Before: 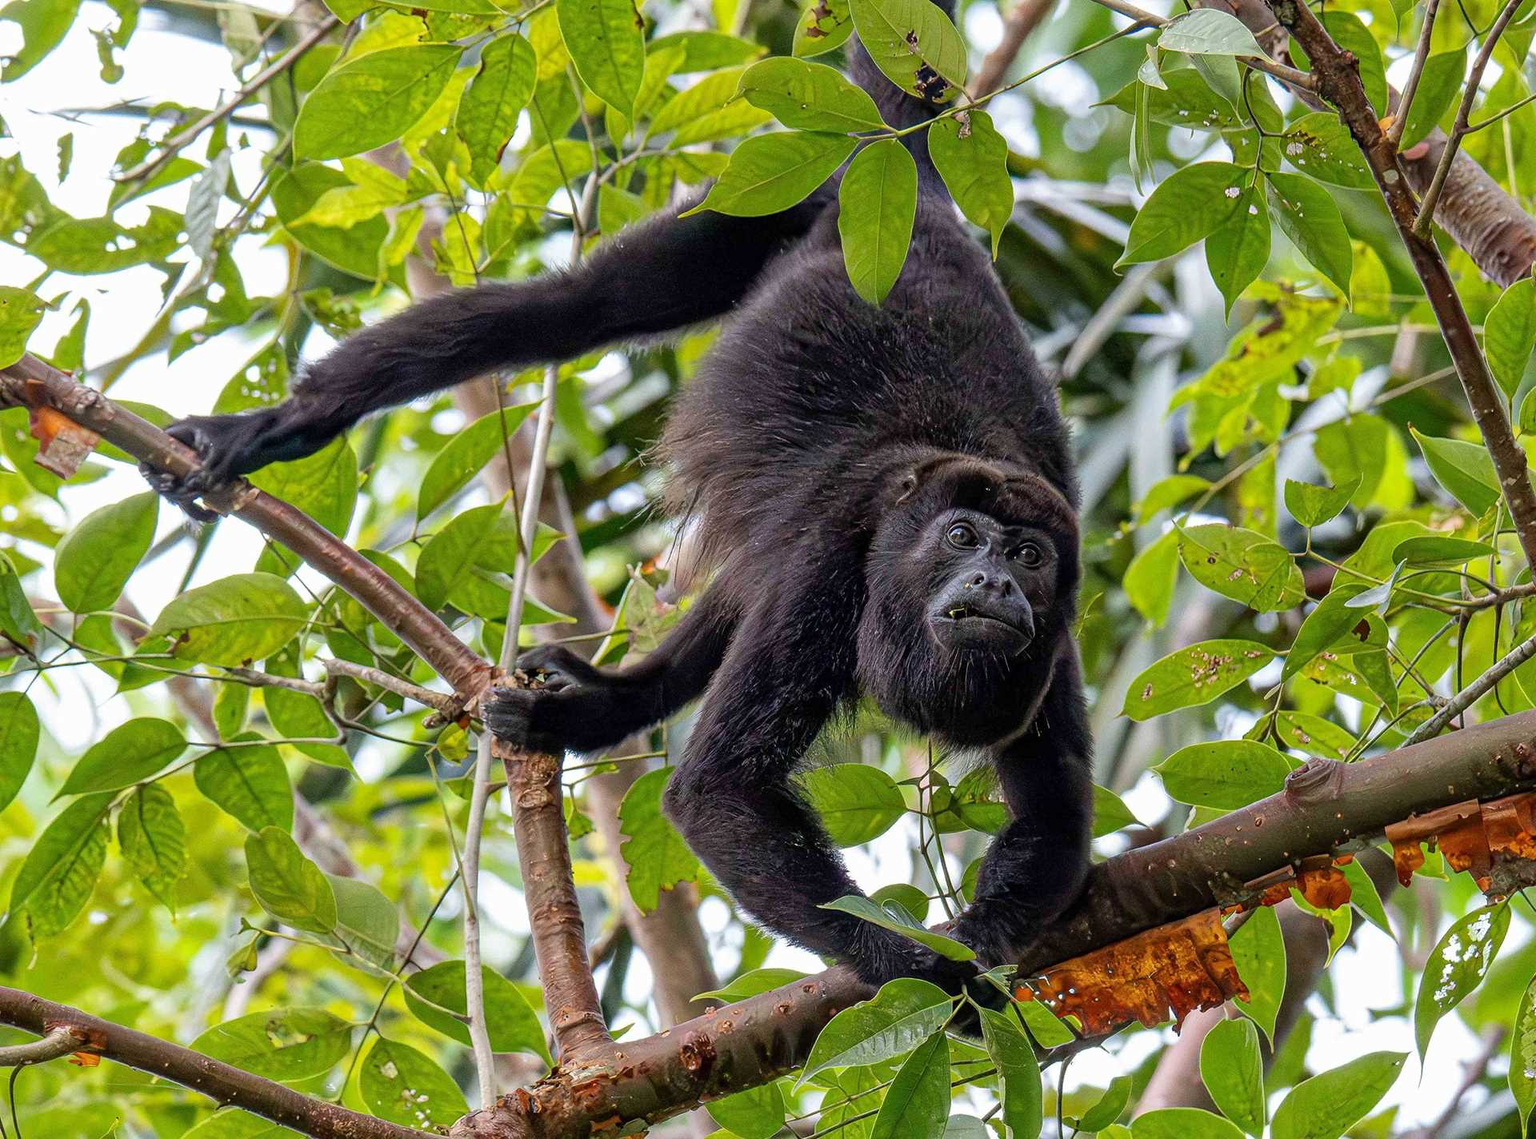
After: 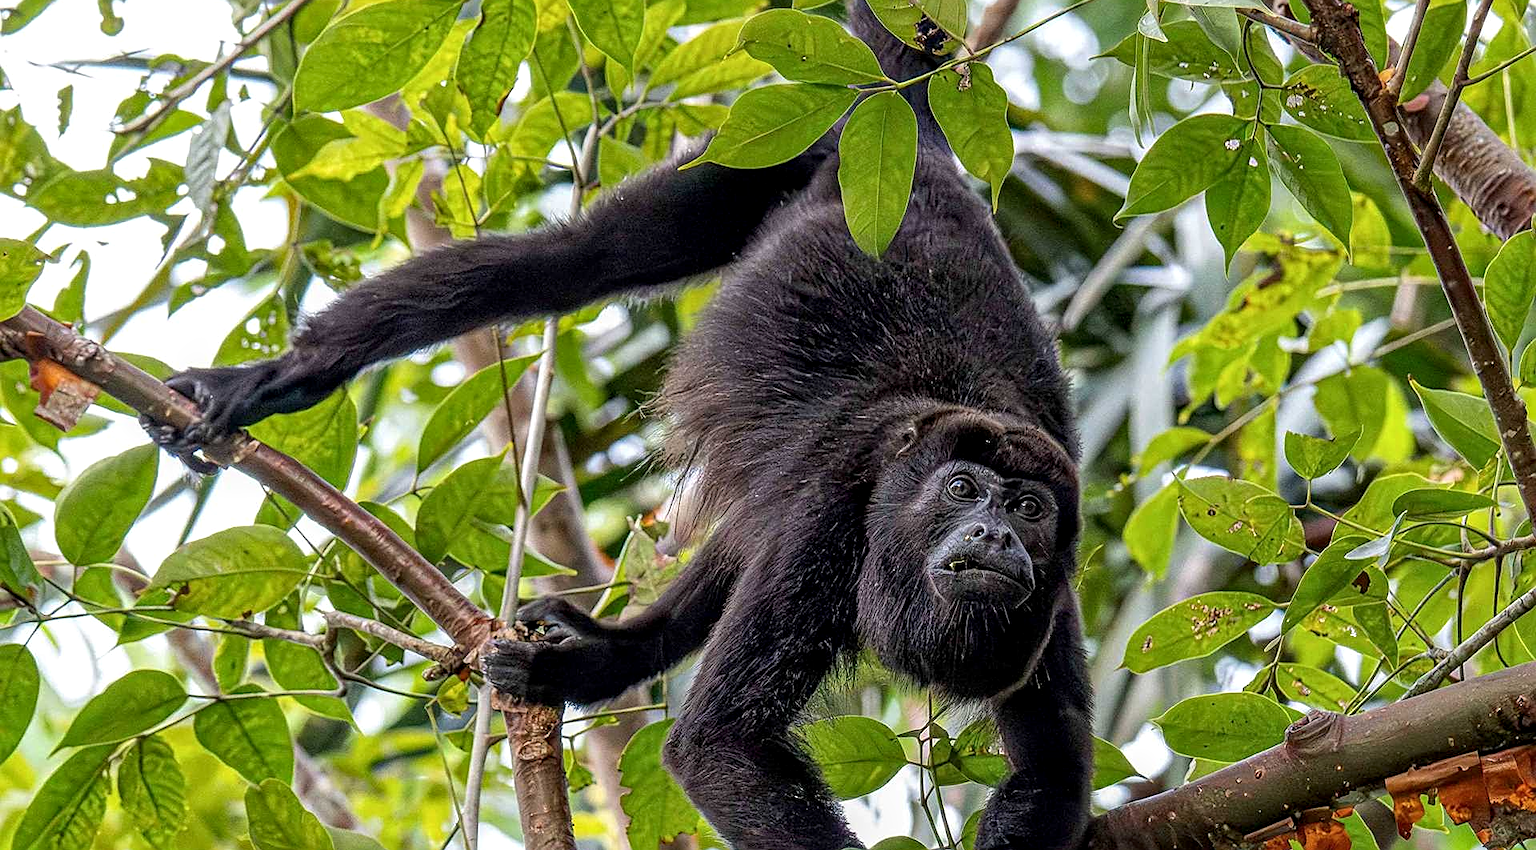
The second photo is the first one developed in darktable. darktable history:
sharpen: on, module defaults
crop: top 4.256%, bottom 21.07%
local contrast: detail 130%
